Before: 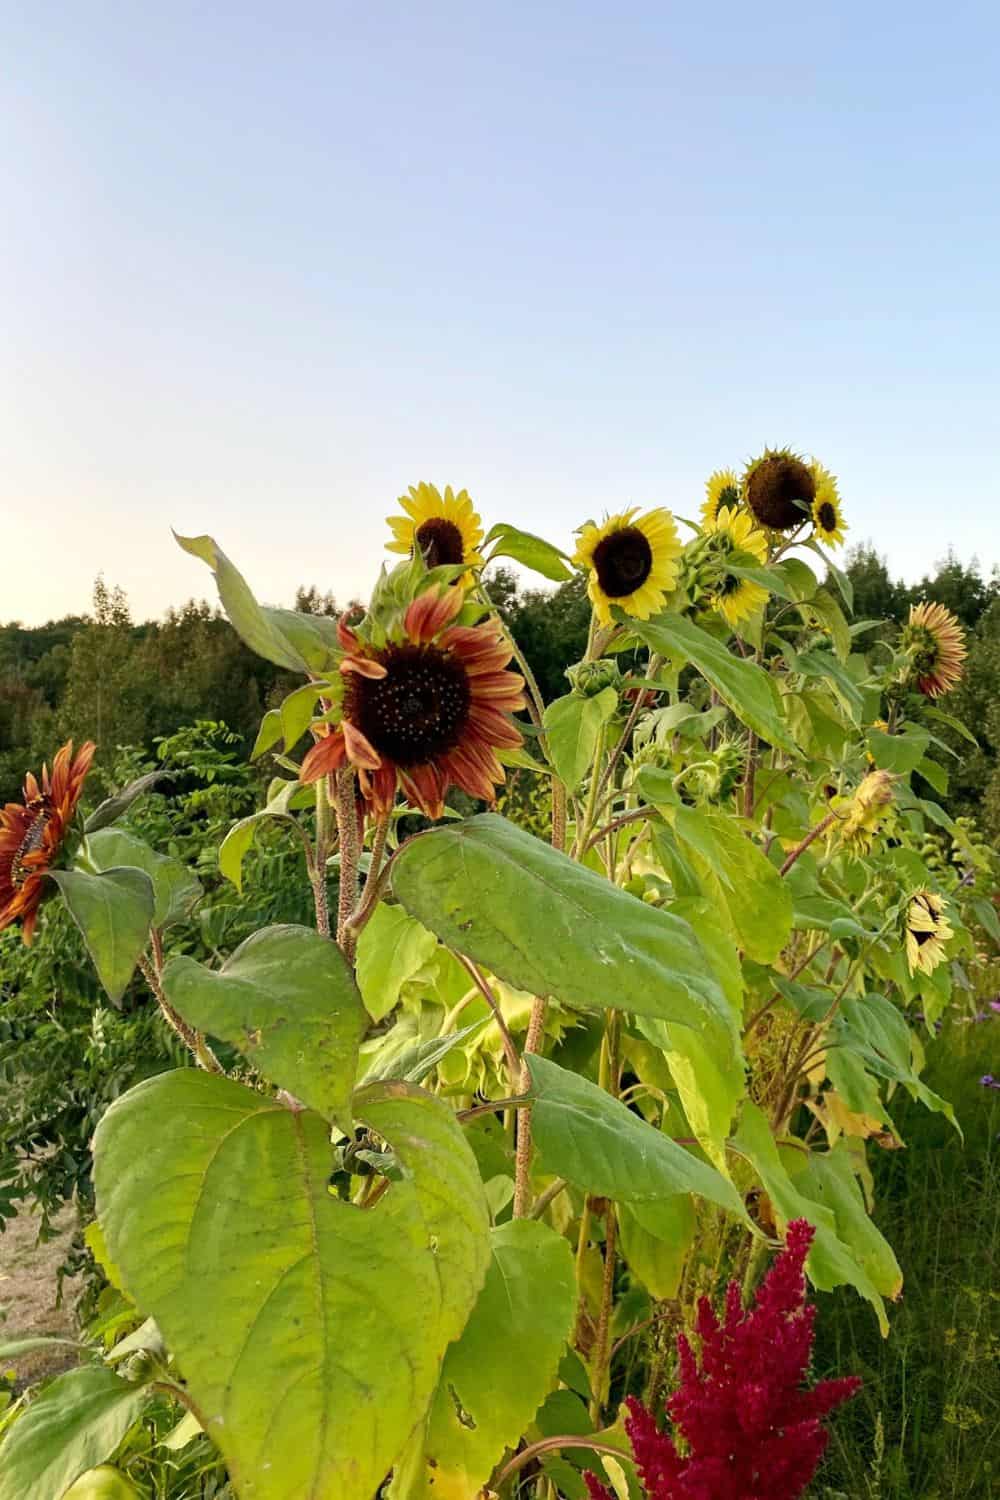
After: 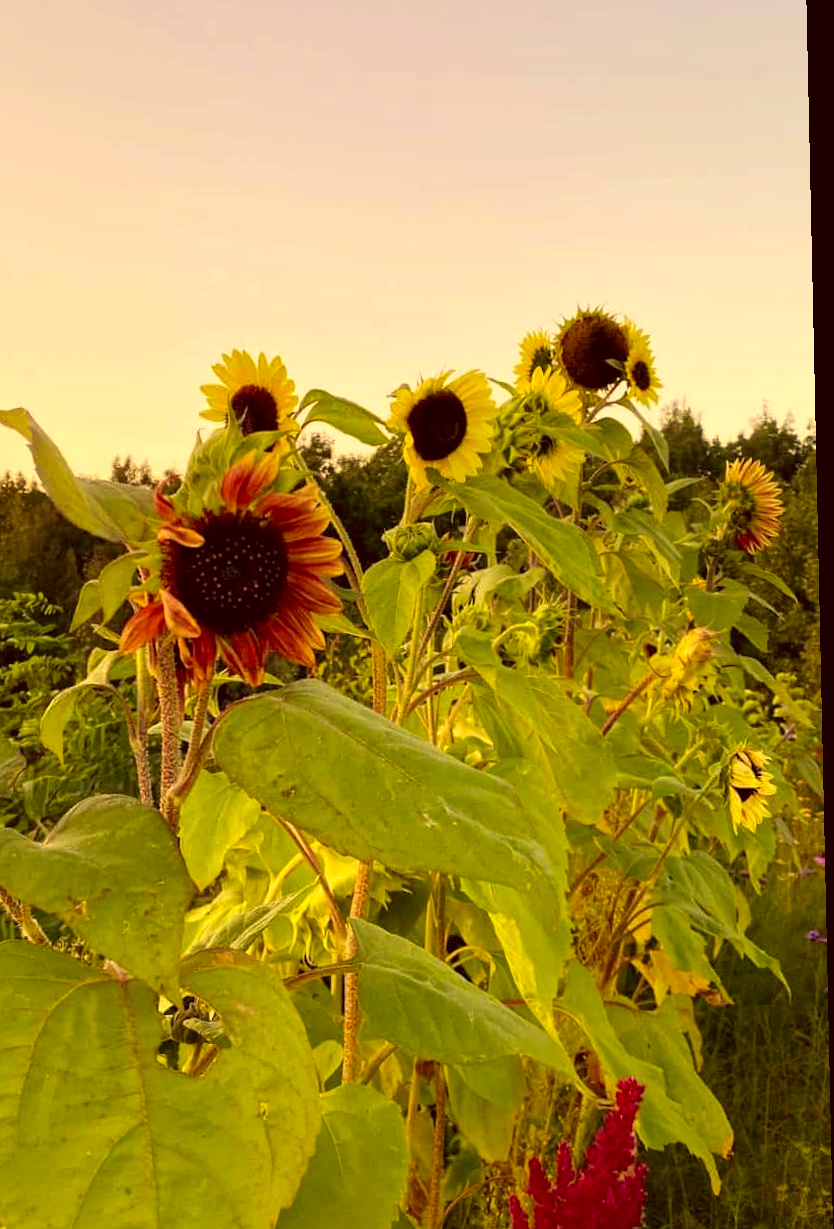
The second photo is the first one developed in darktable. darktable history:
color correction: highlights a* 10.12, highlights b* 39.04, shadows a* 14.62, shadows b* 3.37
crop: left 19.159%, top 9.58%, bottom 9.58%
rotate and perspective: rotation -1.24°, automatic cropping off
